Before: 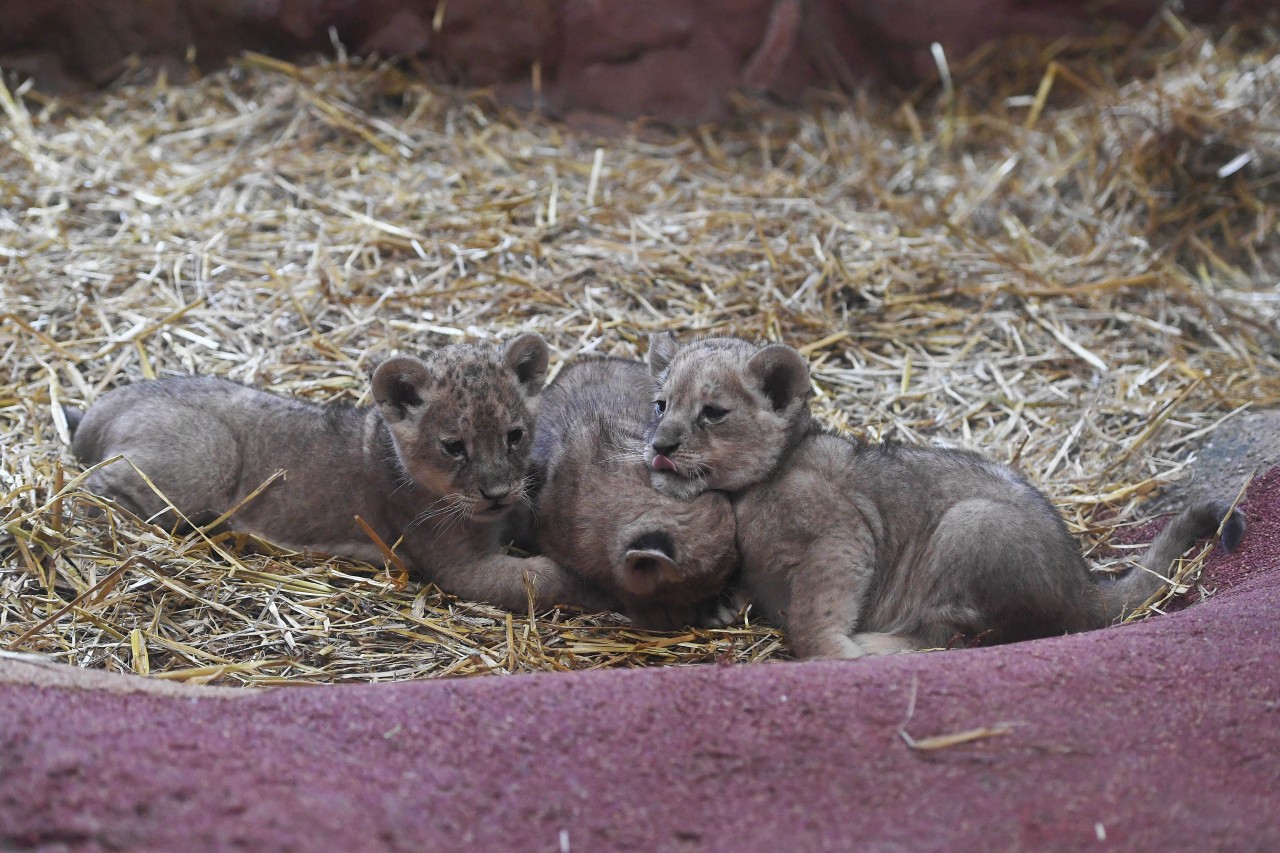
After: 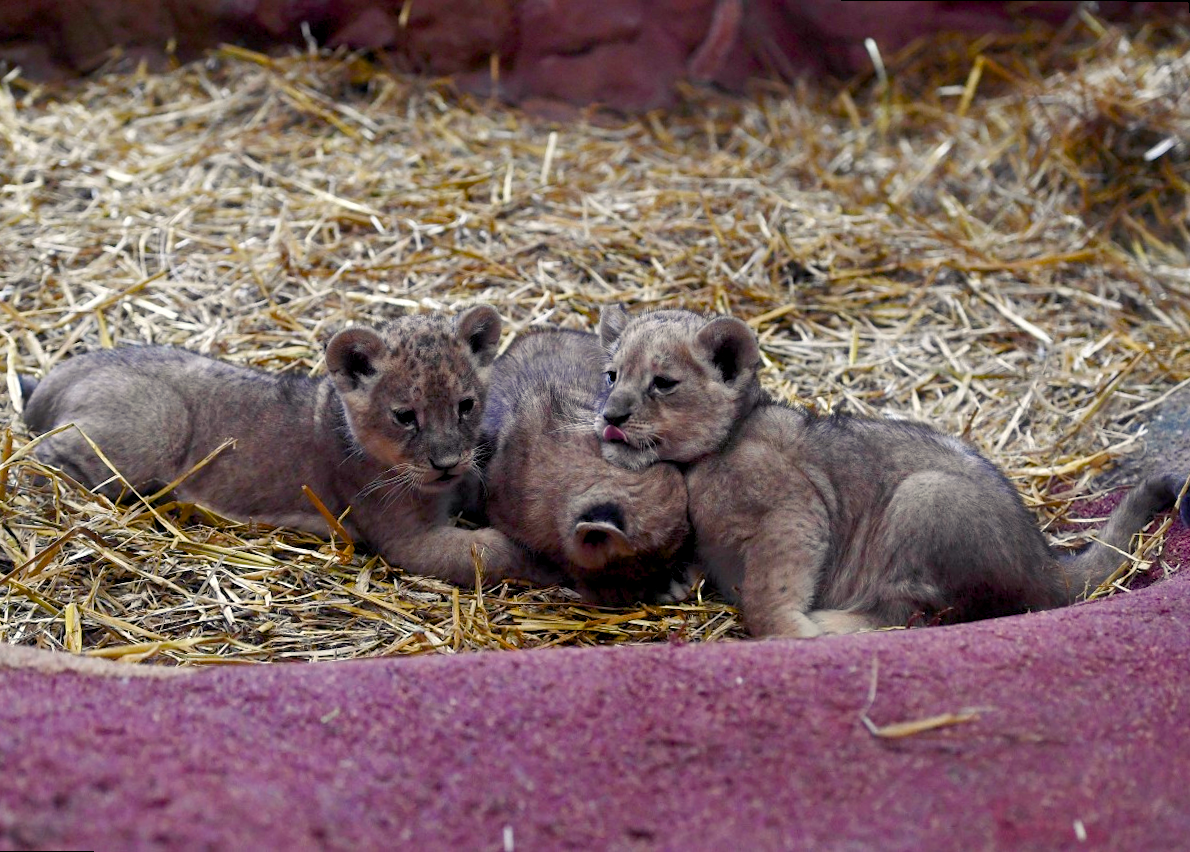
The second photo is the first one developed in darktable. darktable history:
rotate and perspective: rotation 0.215°, lens shift (vertical) -0.139, crop left 0.069, crop right 0.939, crop top 0.002, crop bottom 0.996
color balance rgb: shadows lift › chroma 3%, shadows lift › hue 280.8°, power › hue 330°, highlights gain › chroma 3%, highlights gain › hue 75.6°, global offset › luminance -1%, perceptual saturation grading › global saturation 20%, perceptual saturation grading › highlights -25%, perceptual saturation grading › shadows 50%, global vibrance 20%
contrast equalizer: octaves 7, y [[0.6 ×6], [0.55 ×6], [0 ×6], [0 ×6], [0 ×6]], mix 0.35
